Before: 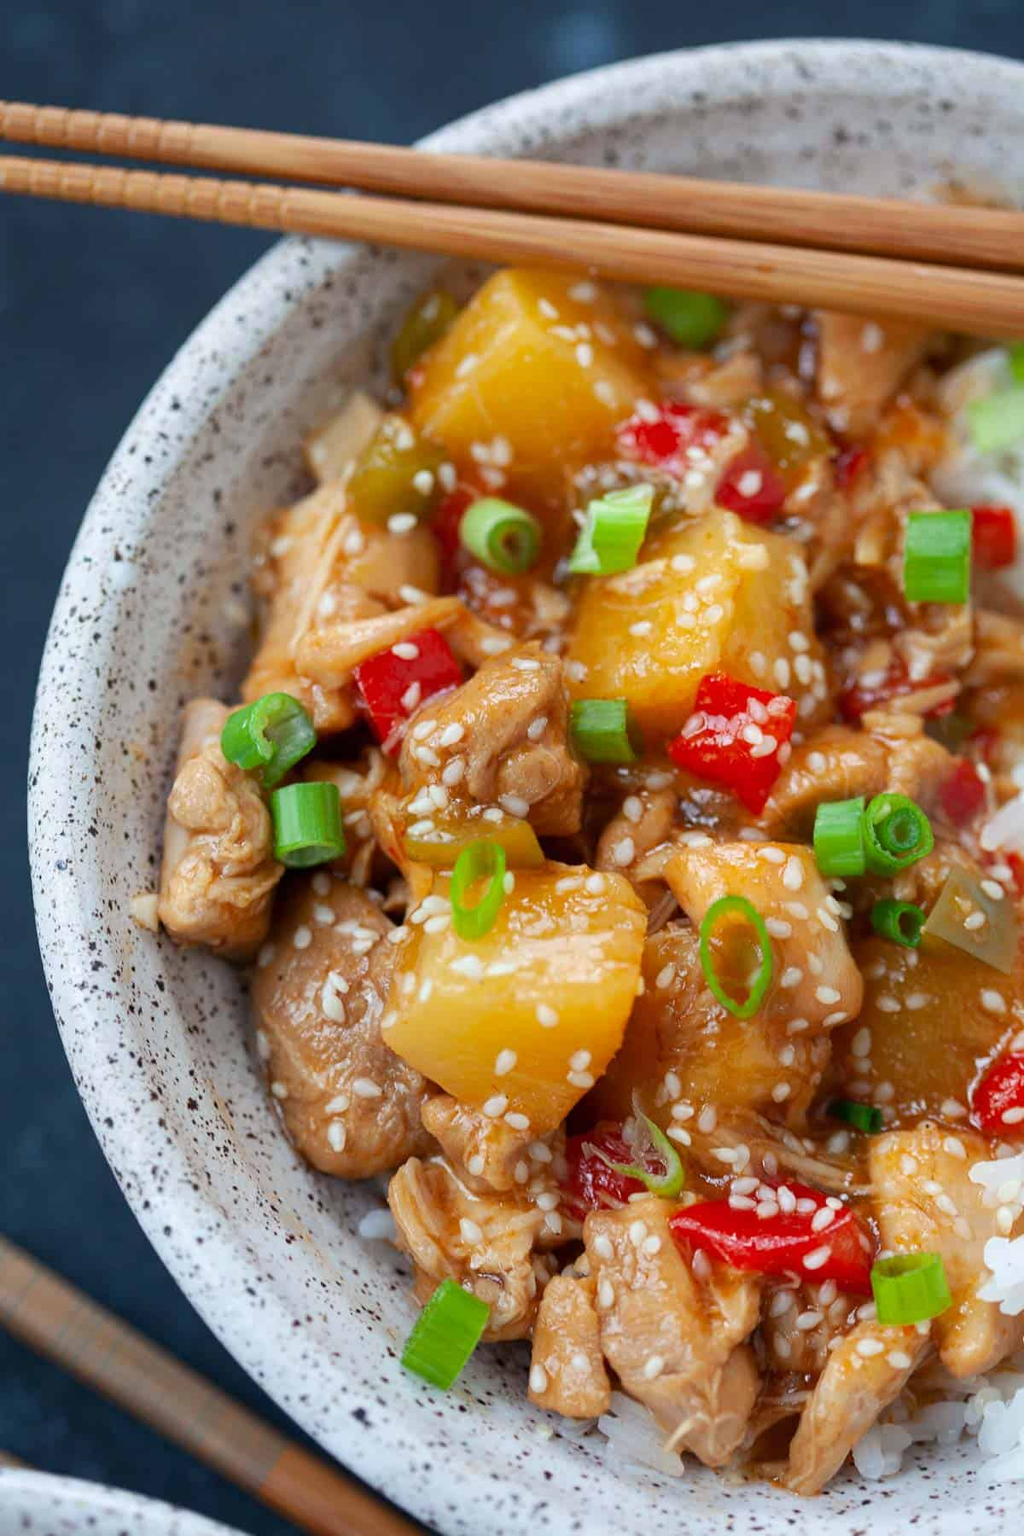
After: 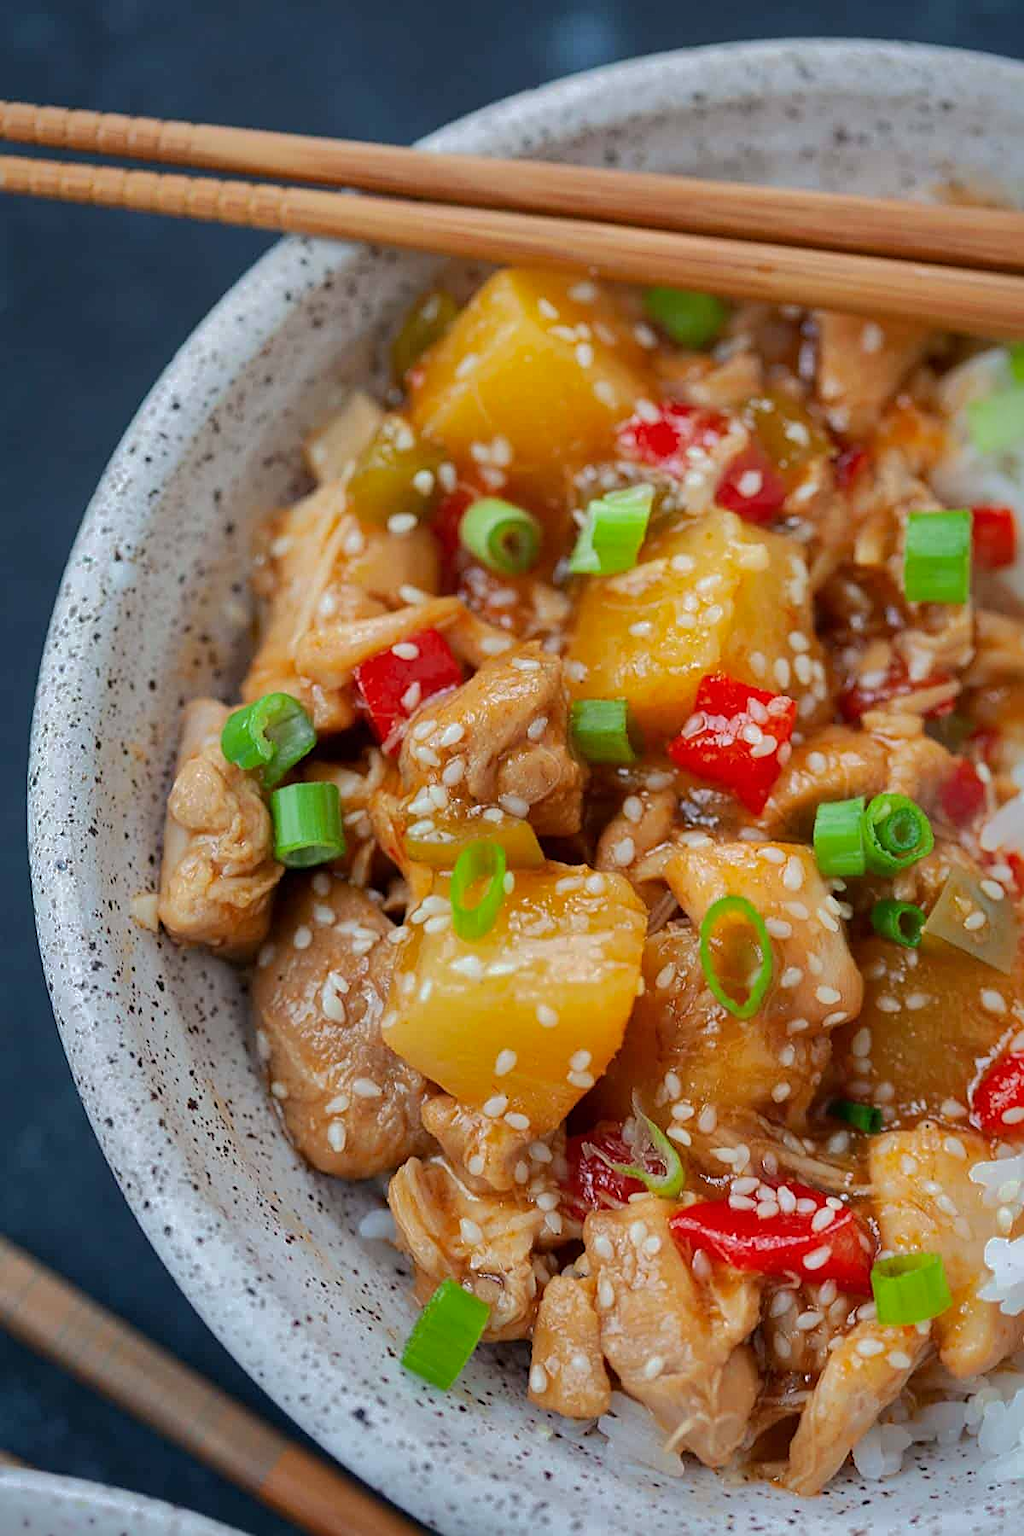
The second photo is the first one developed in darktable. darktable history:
sharpen: on, module defaults
shadows and highlights: shadows -19.91, highlights -73.15
